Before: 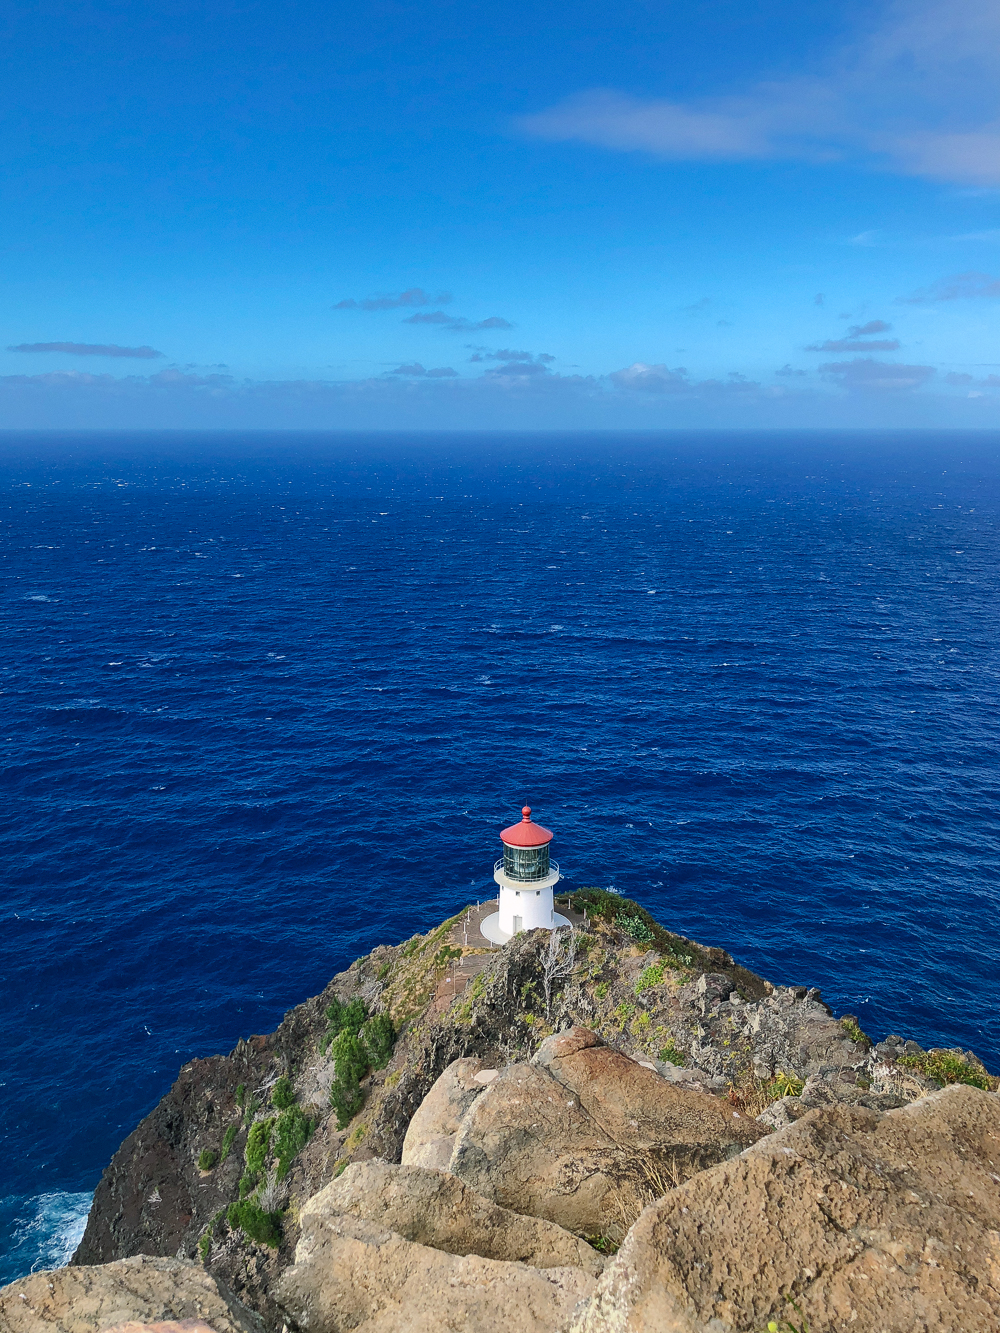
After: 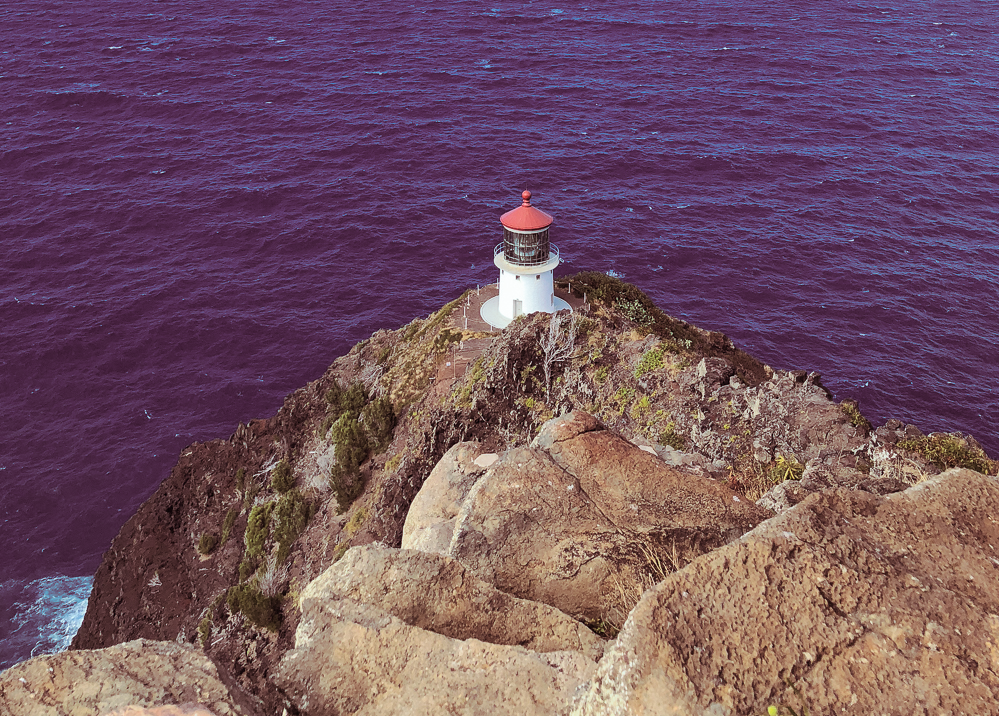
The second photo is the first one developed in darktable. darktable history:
crop and rotate: top 46.237%
split-toning: highlights › hue 180°
